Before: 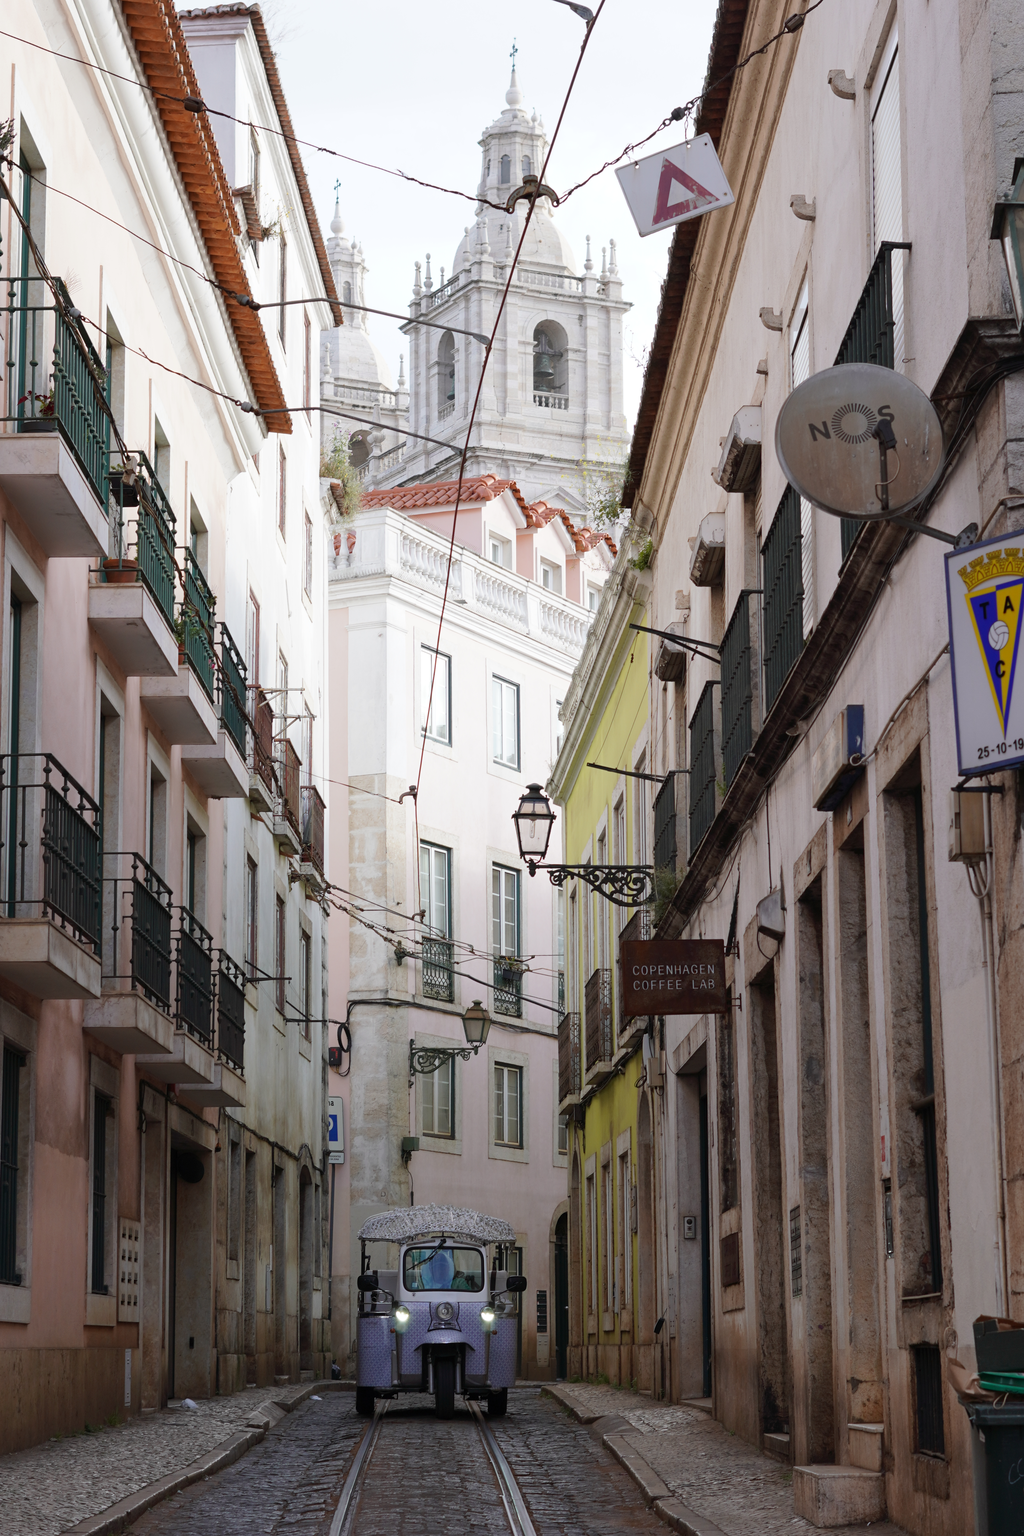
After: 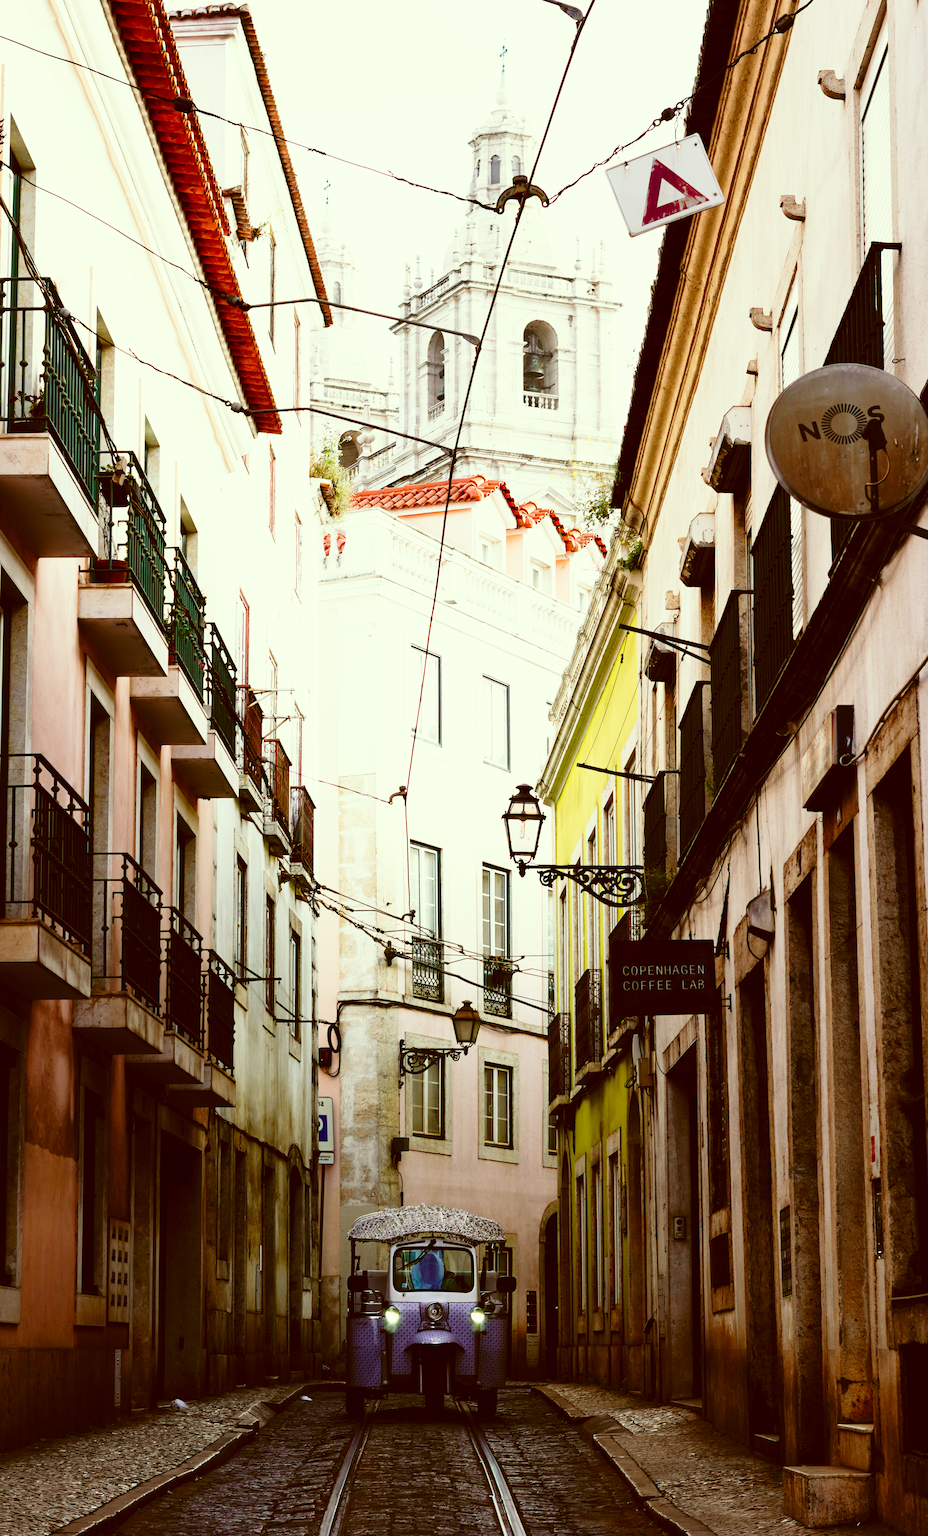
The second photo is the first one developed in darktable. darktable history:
crop and rotate: left 1.049%, right 8.287%
color correction: highlights a* -6.13, highlights b* 9.62, shadows a* 10.75, shadows b* 23.34
tone curve: curves: ch0 [(0, 0) (0.003, 0.005) (0.011, 0.008) (0.025, 0.013) (0.044, 0.017) (0.069, 0.022) (0.1, 0.029) (0.136, 0.038) (0.177, 0.053) (0.224, 0.081) (0.277, 0.128) (0.335, 0.214) (0.399, 0.343) (0.468, 0.478) (0.543, 0.641) (0.623, 0.798) (0.709, 0.911) (0.801, 0.971) (0.898, 0.99) (1, 1)], preserve colors none
